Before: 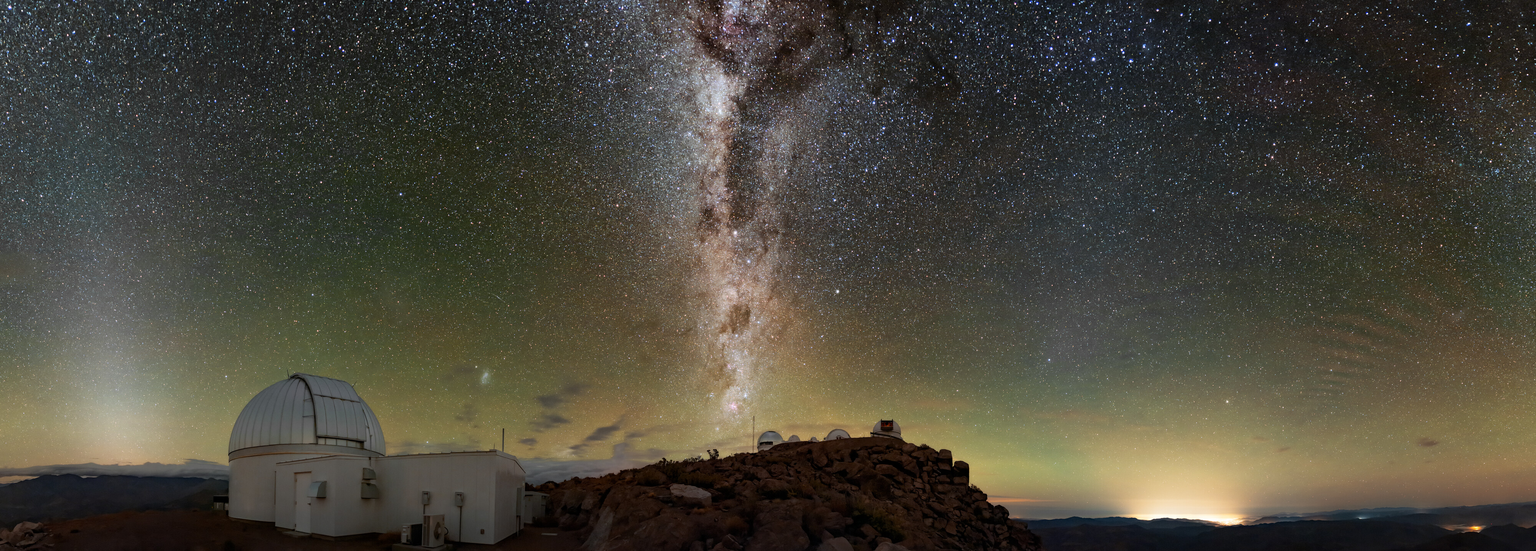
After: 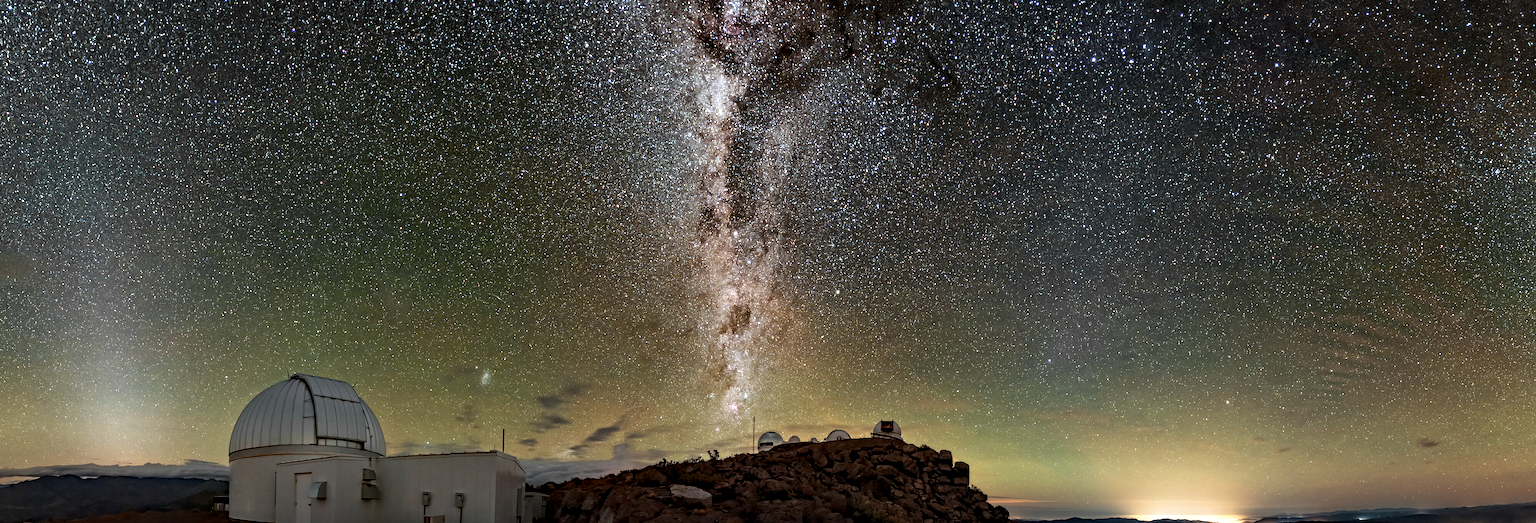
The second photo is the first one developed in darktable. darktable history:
crop and rotate: top 0%, bottom 5.097%
tone equalizer: on, module defaults
contrast equalizer: octaves 7, y [[0.5, 0.542, 0.583, 0.625, 0.667, 0.708], [0.5 ×6], [0.5 ×6], [0 ×6], [0 ×6]]
